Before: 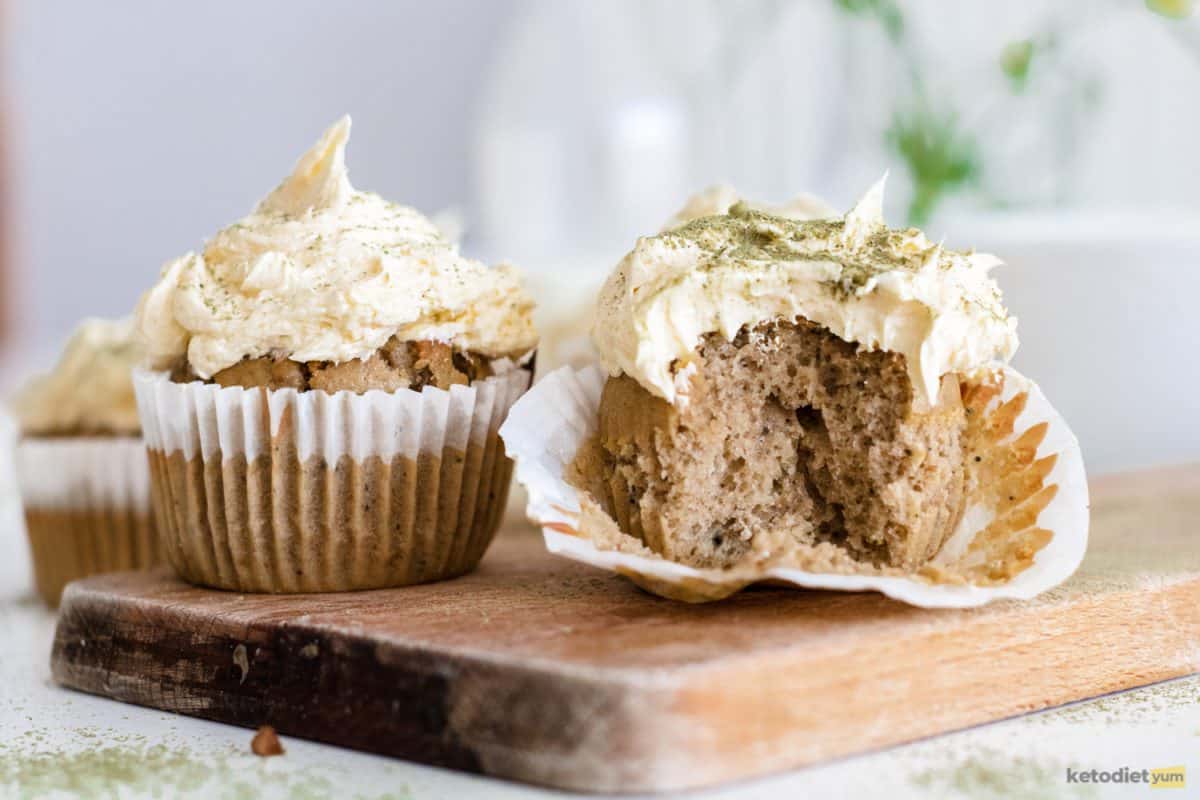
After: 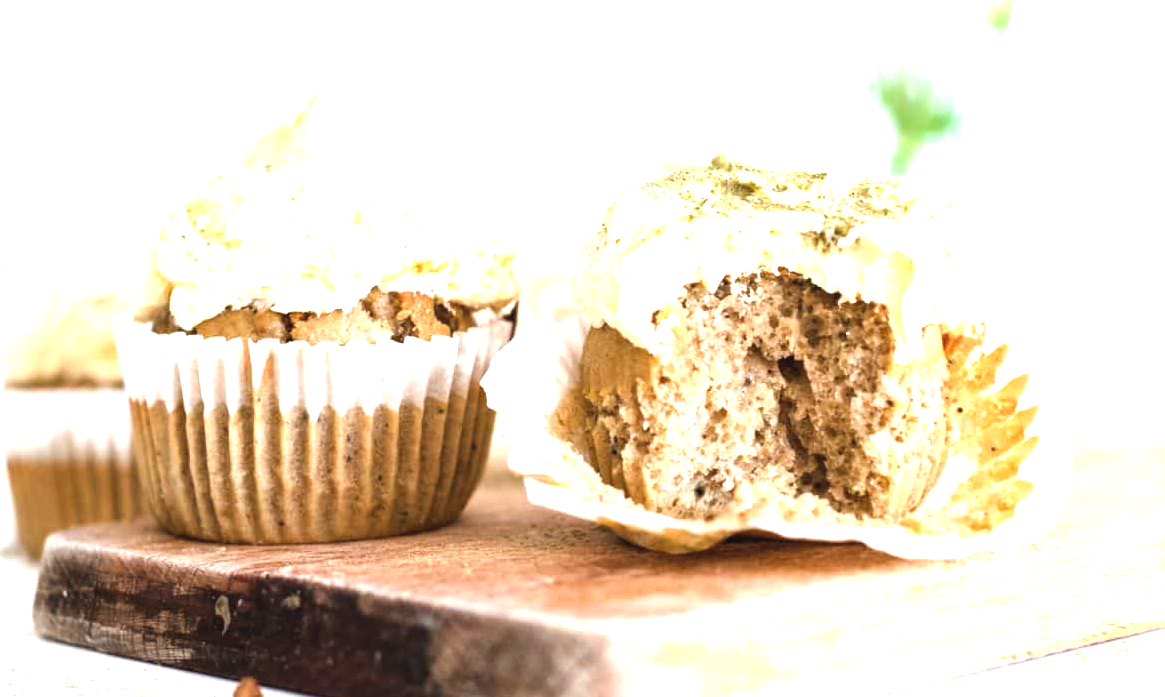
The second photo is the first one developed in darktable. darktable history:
crop: left 1.507%, top 6.147%, right 1.379%, bottom 6.637%
exposure: black level correction -0.002, exposure 1.35 EV, compensate highlight preservation false
